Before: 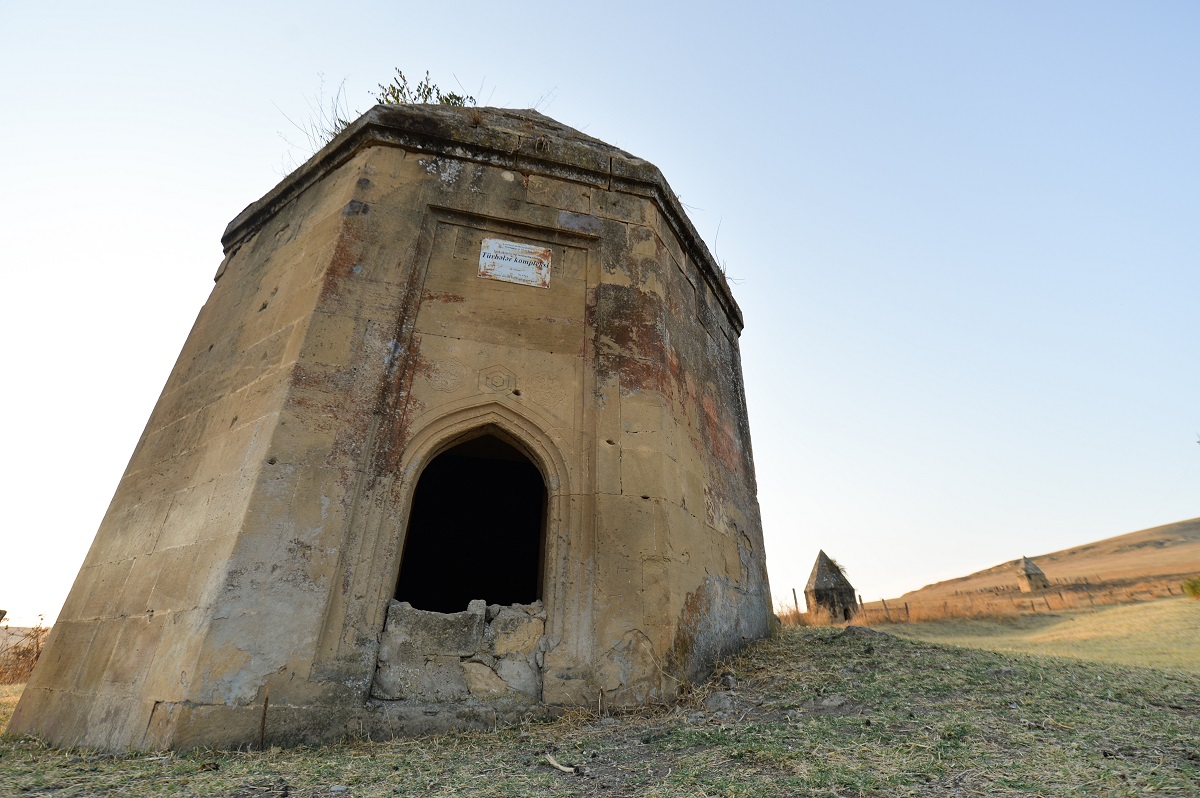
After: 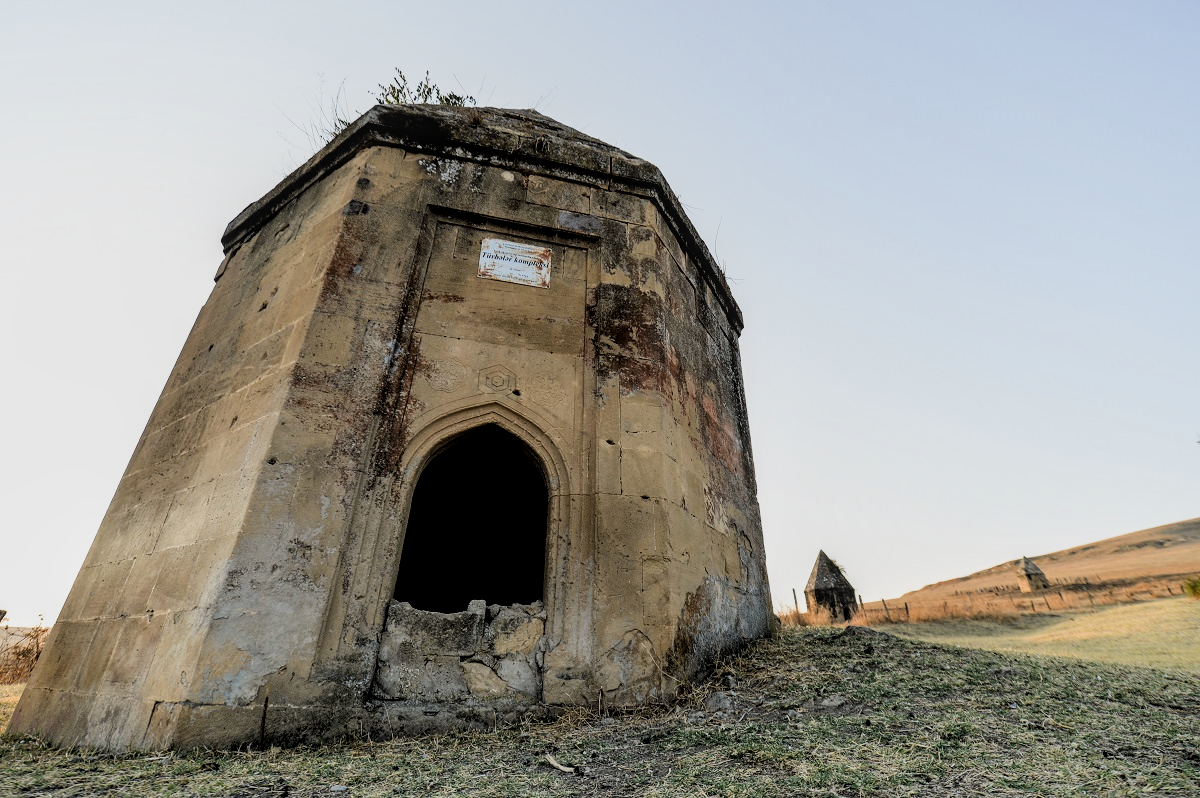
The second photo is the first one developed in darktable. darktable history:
local contrast: on, module defaults
filmic rgb: black relative exposure -5 EV, hardness 2.88, contrast 1.4, highlights saturation mix -30%
